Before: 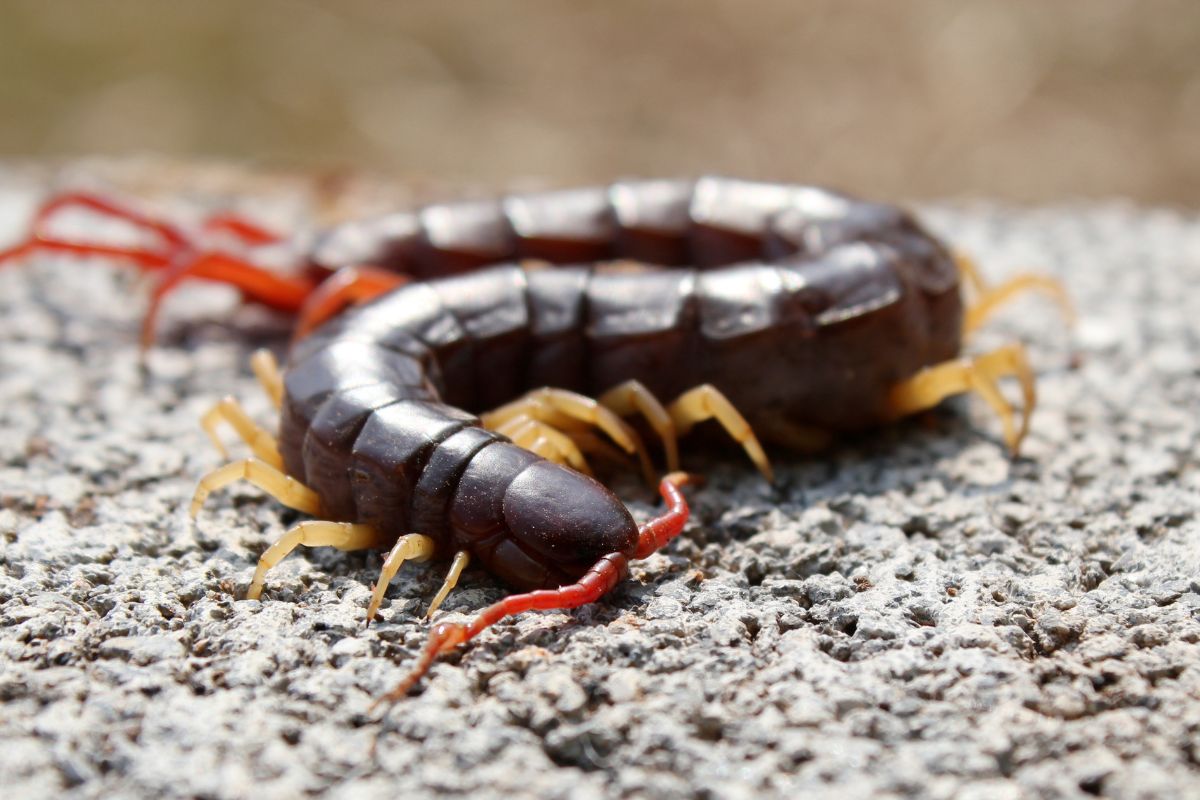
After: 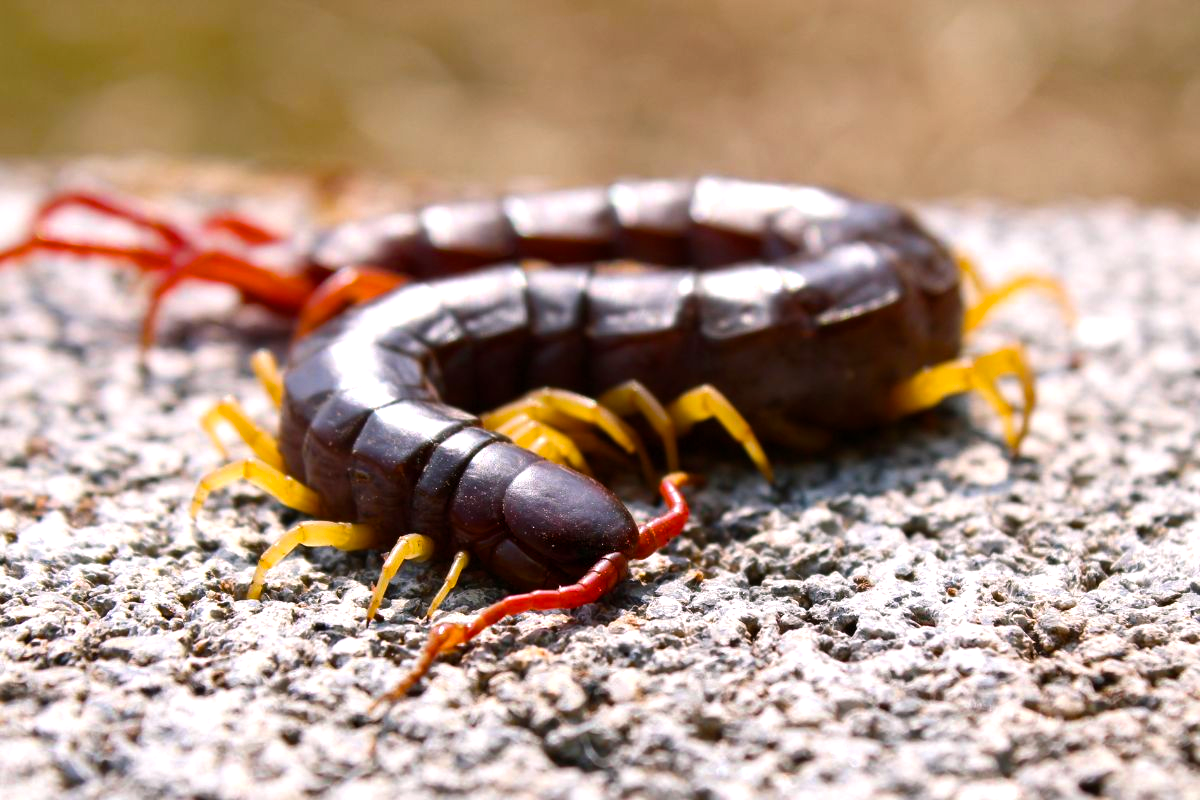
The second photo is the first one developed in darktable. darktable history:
color balance rgb: highlights gain › chroma 1.484%, highlights gain › hue 306.87°, linear chroma grading › global chroma 14.782%, perceptual saturation grading › global saturation 29.878%, perceptual brilliance grading › highlights 11.142%, perceptual brilliance grading › shadows -11.559%, global vibrance 20%
